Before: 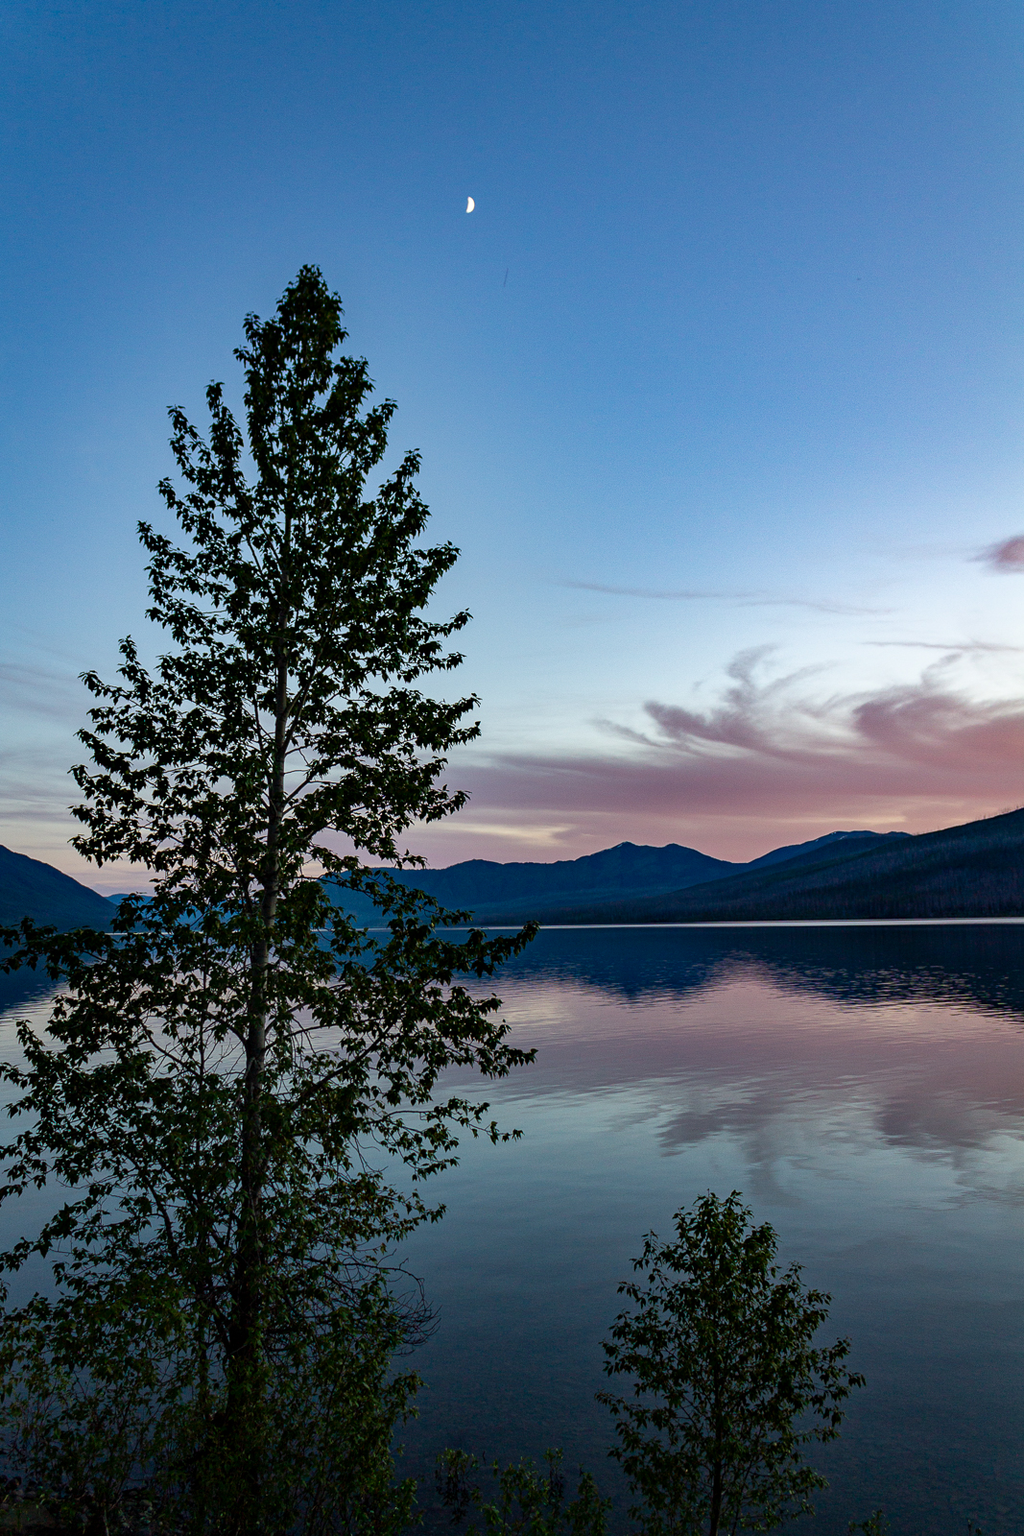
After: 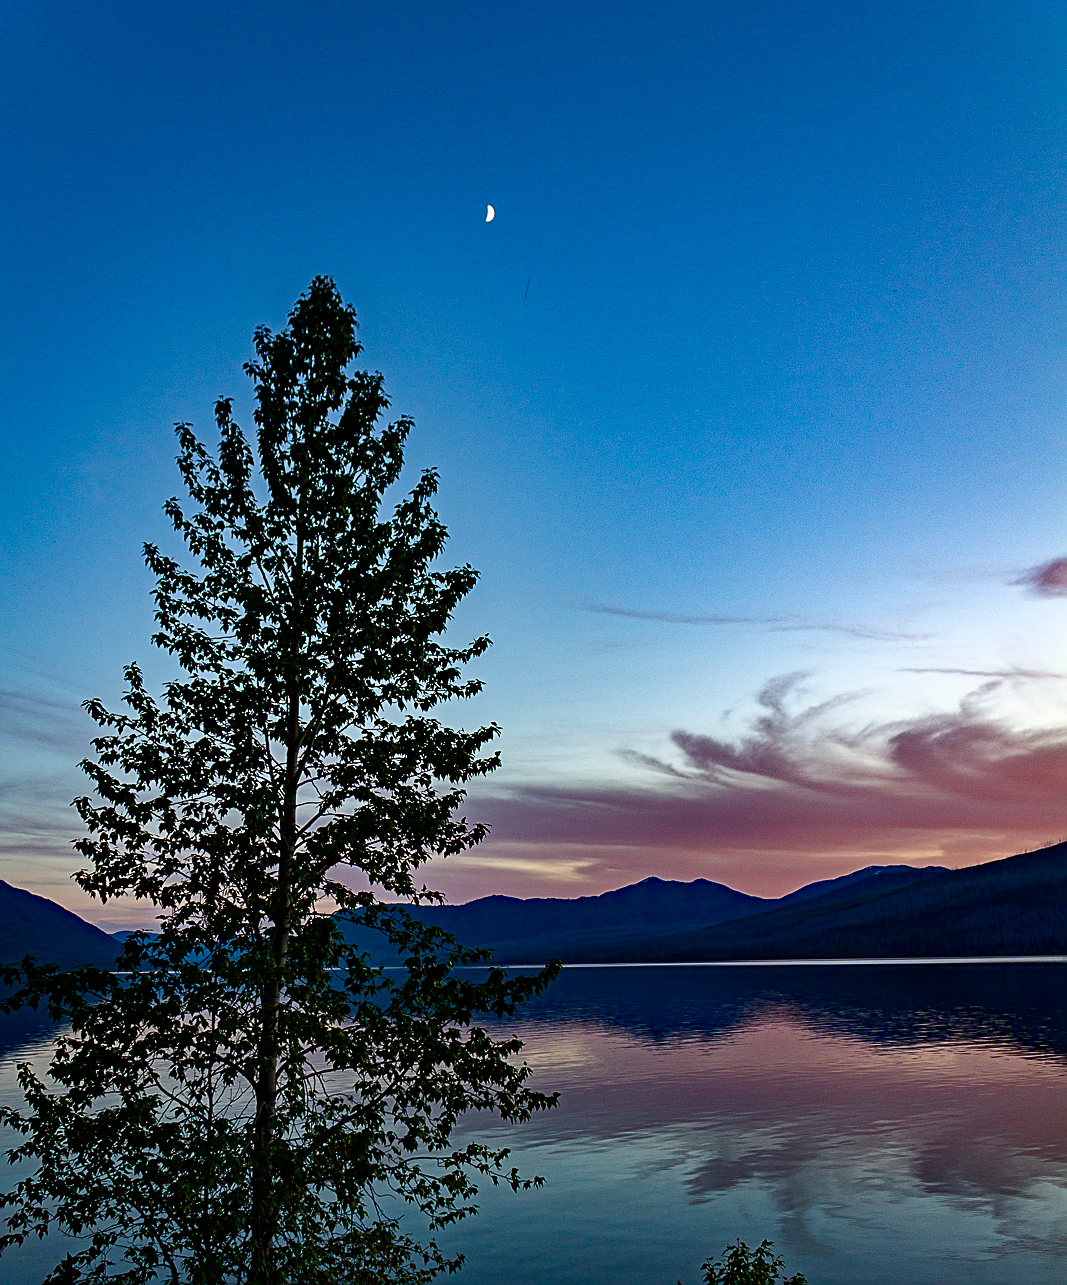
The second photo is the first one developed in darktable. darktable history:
sharpen: on, module defaults
crop: bottom 19.644%
haze removal: strength 0.29, distance 0.25, compatibility mode true, adaptive false
contrast brightness saturation: contrast 0.12, brightness -0.12, saturation 0.2
